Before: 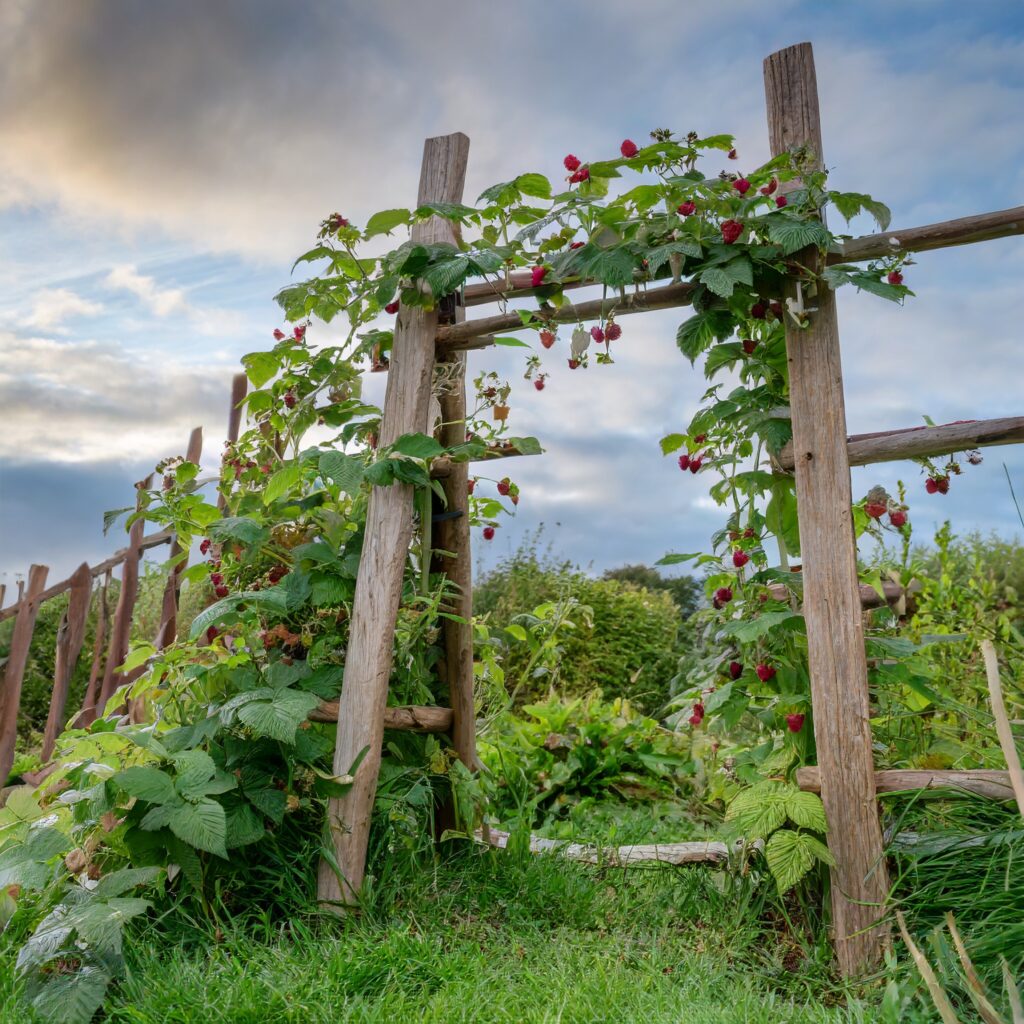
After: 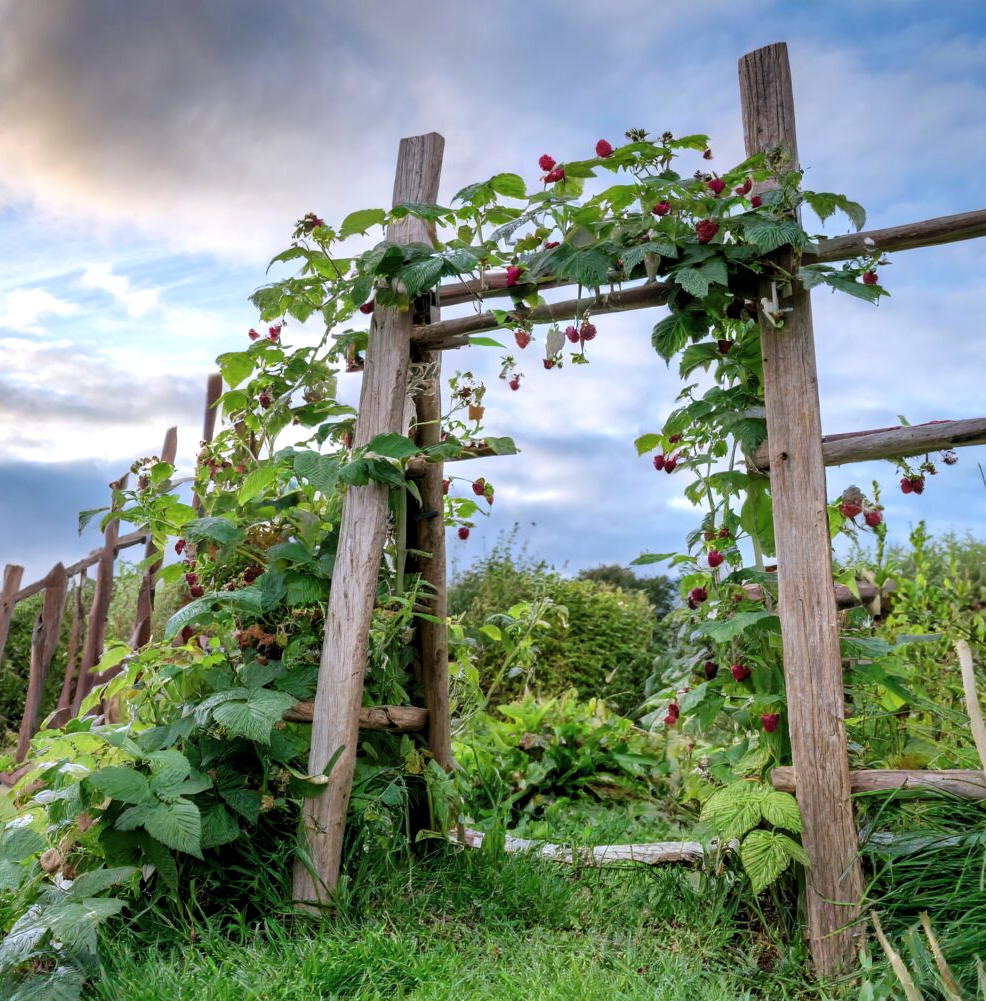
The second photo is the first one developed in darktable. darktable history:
levels: levels [0.055, 0.477, 0.9]
color calibration: illuminant as shot in camera, x 0.358, y 0.373, temperature 4628.91 K
crop and rotate: left 2.536%, right 1.107%, bottom 2.246%
